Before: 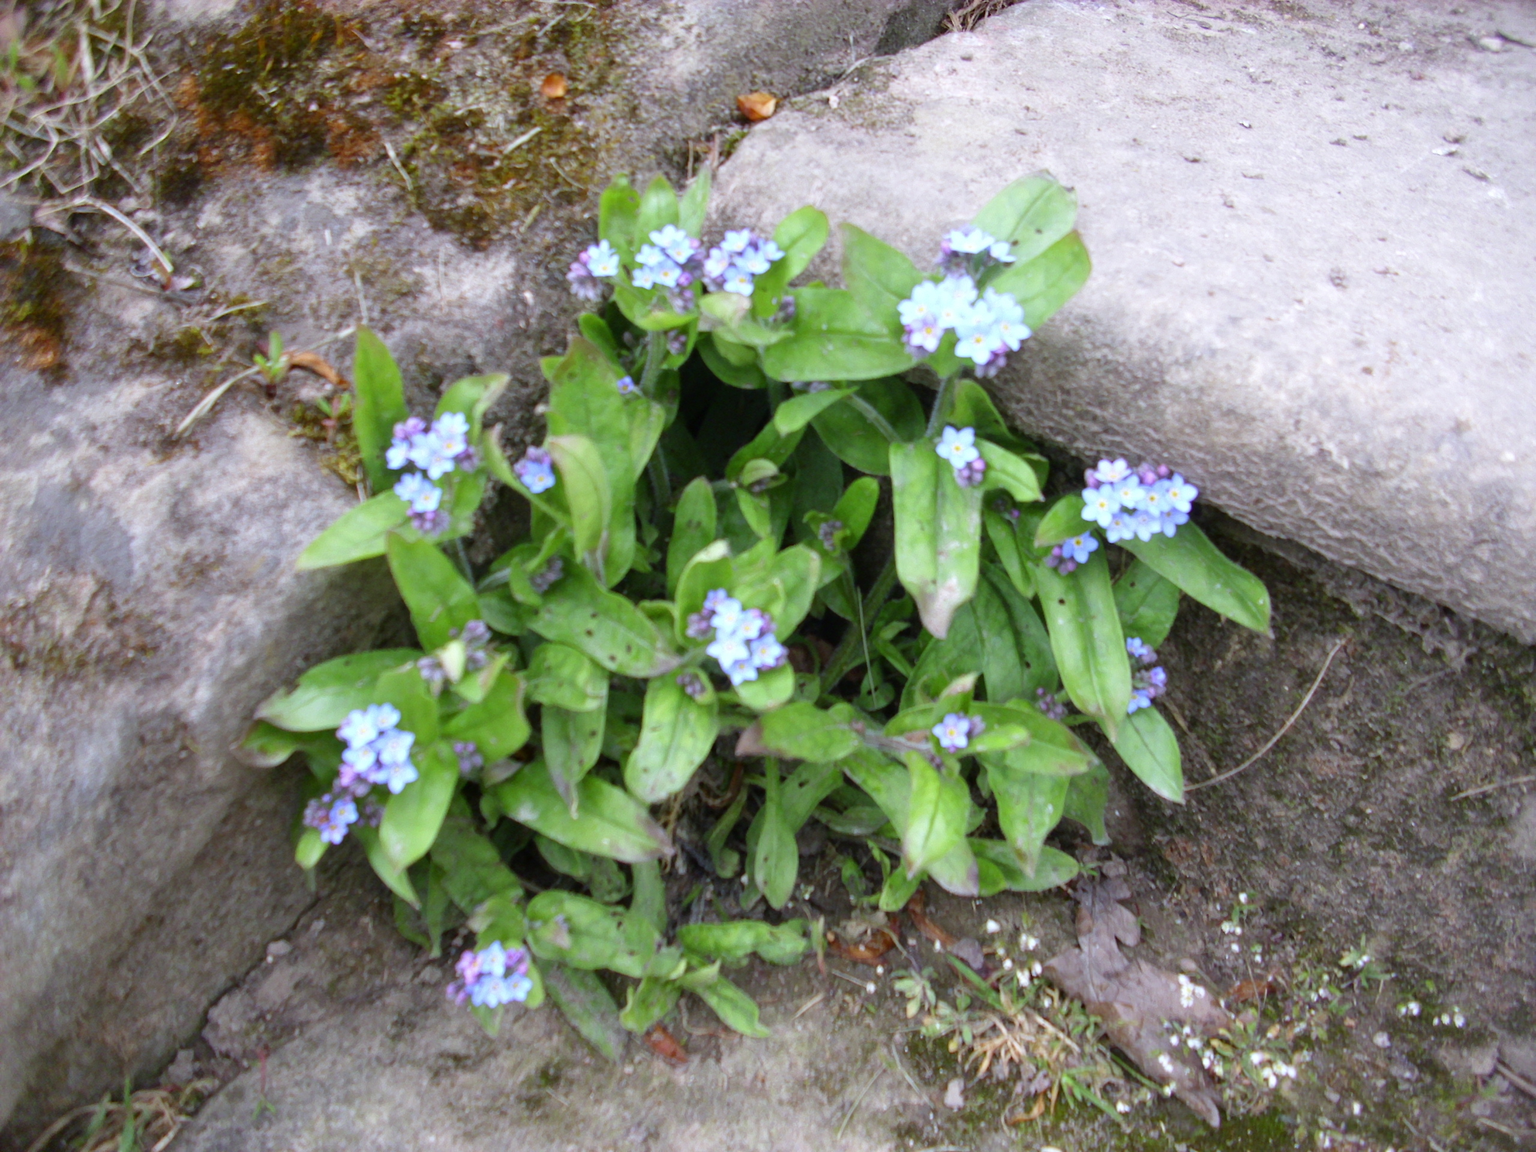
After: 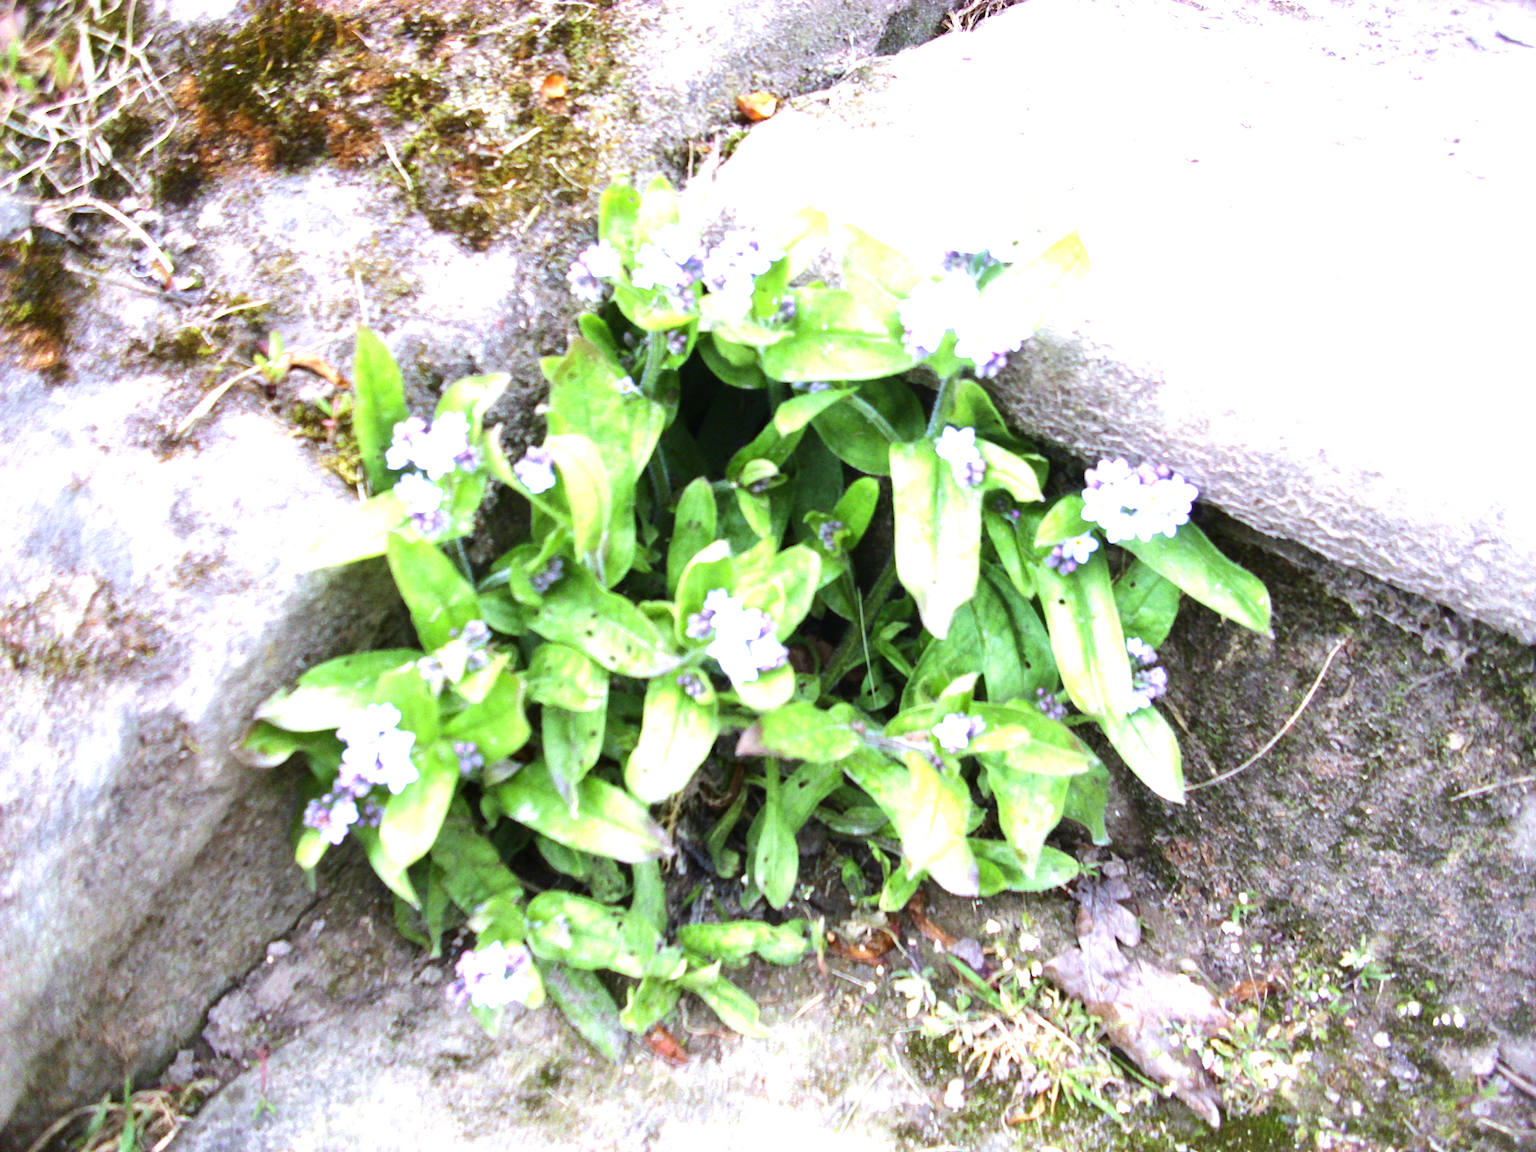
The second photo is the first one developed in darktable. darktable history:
tone equalizer: -8 EV -0.75 EV, -7 EV -0.7 EV, -6 EV -0.6 EV, -5 EV -0.4 EV, -3 EV 0.4 EV, -2 EV 0.6 EV, -1 EV 0.7 EV, +0 EV 0.75 EV, edges refinement/feathering 500, mask exposure compensation -1.57 EV, preserve details no
exposure: black level correction -0.001, exposure 0.9 EV, compensate exposure bias true, compensate highlight preservation false
white balance: red 0.974, blue 1.044
velvia: on, module defaults
